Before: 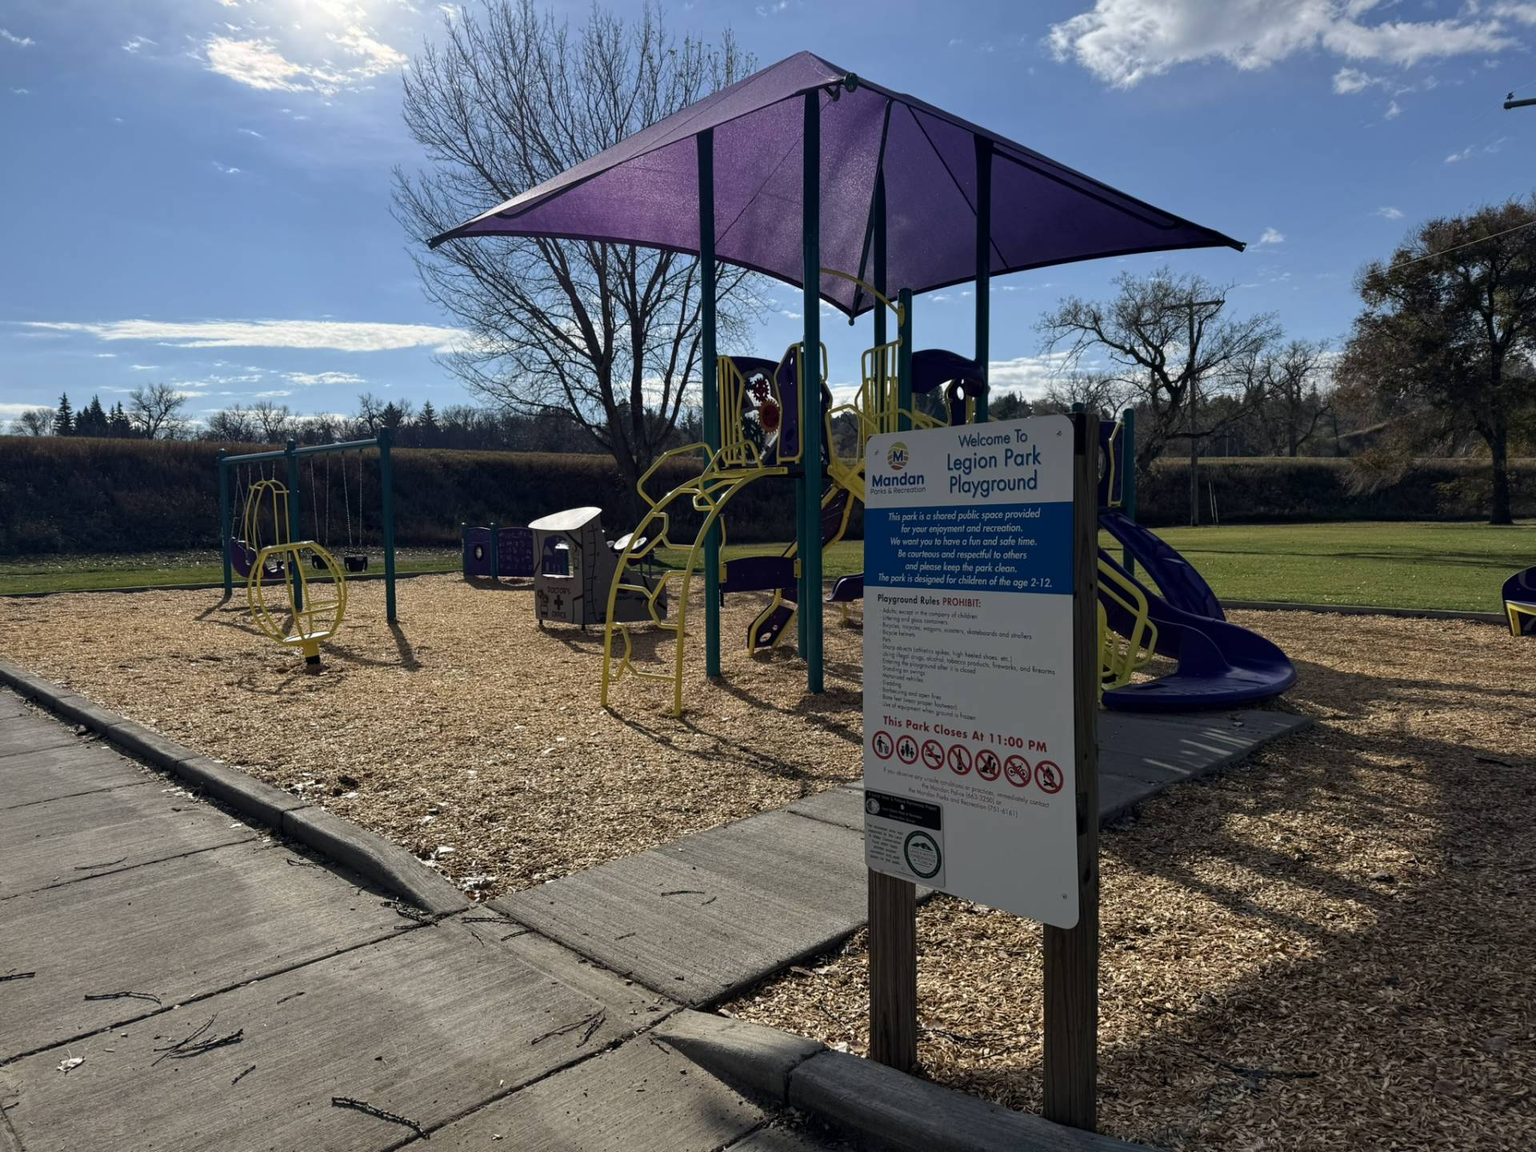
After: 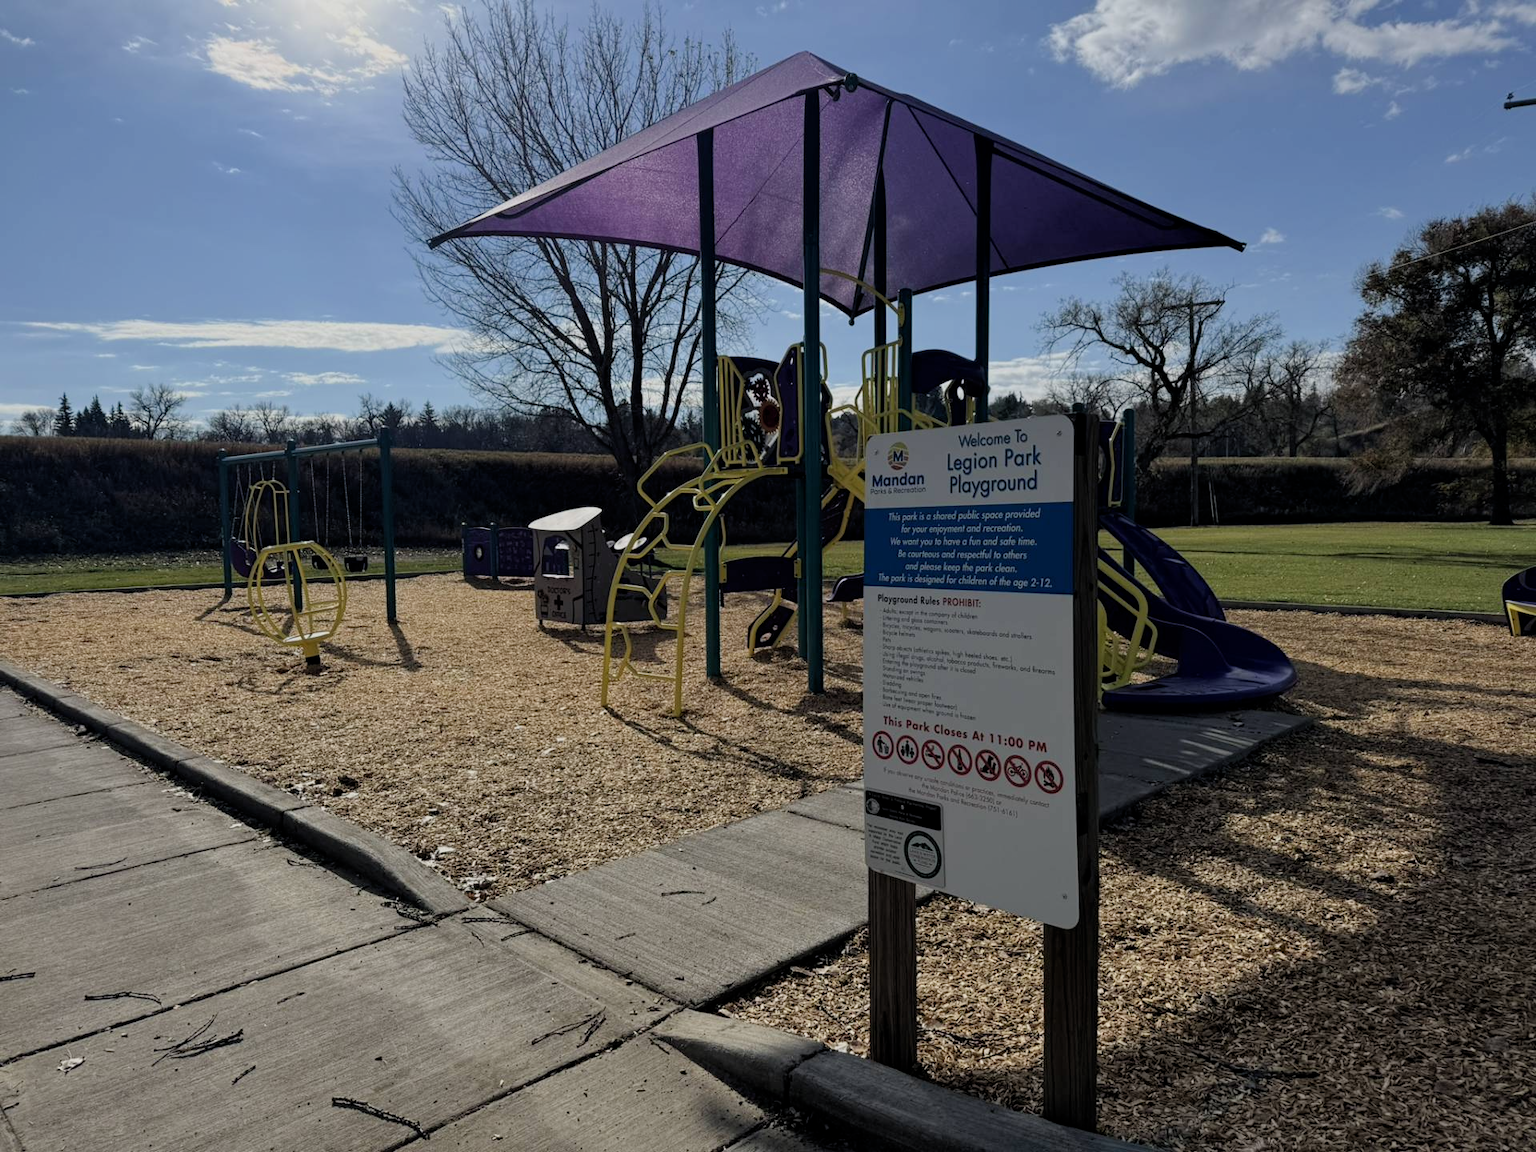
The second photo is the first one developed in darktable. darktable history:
filmic rgb: middle gray luminance 18.25%, black relative exposure -8.93 EV, white relative exposure 3.72 EV, target black luminance 0%, hardness 4.82, latitude 68.04%, contrast 0.94, highlights saturation mix 20.14%, shadows ↔ highlights balance 20.84%
